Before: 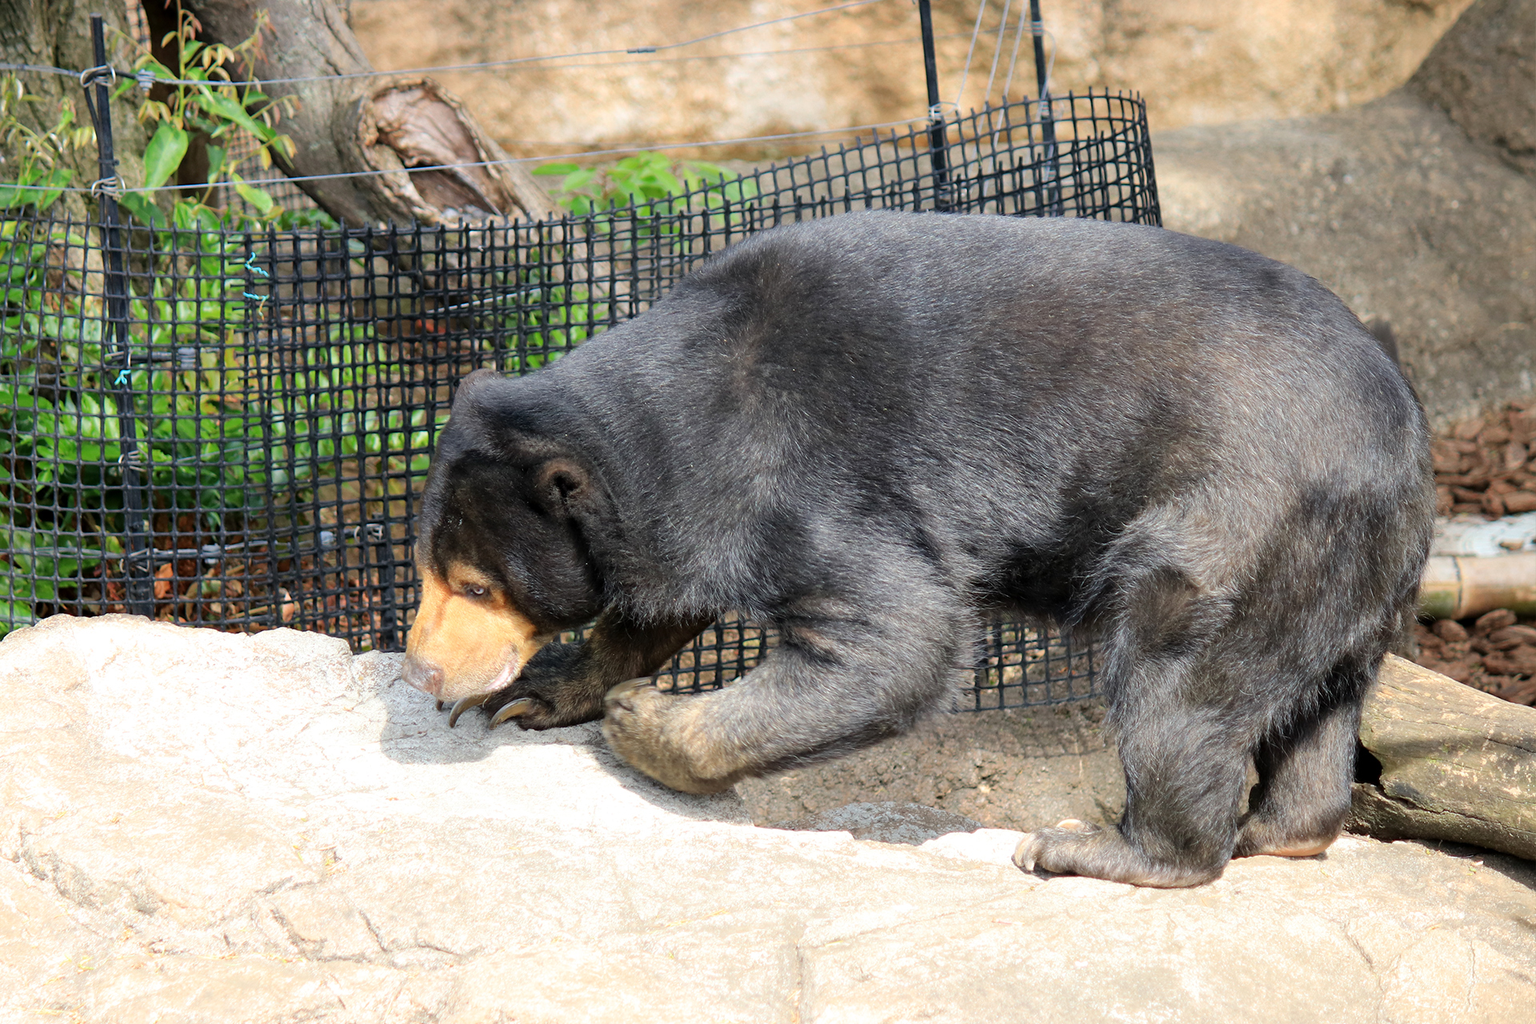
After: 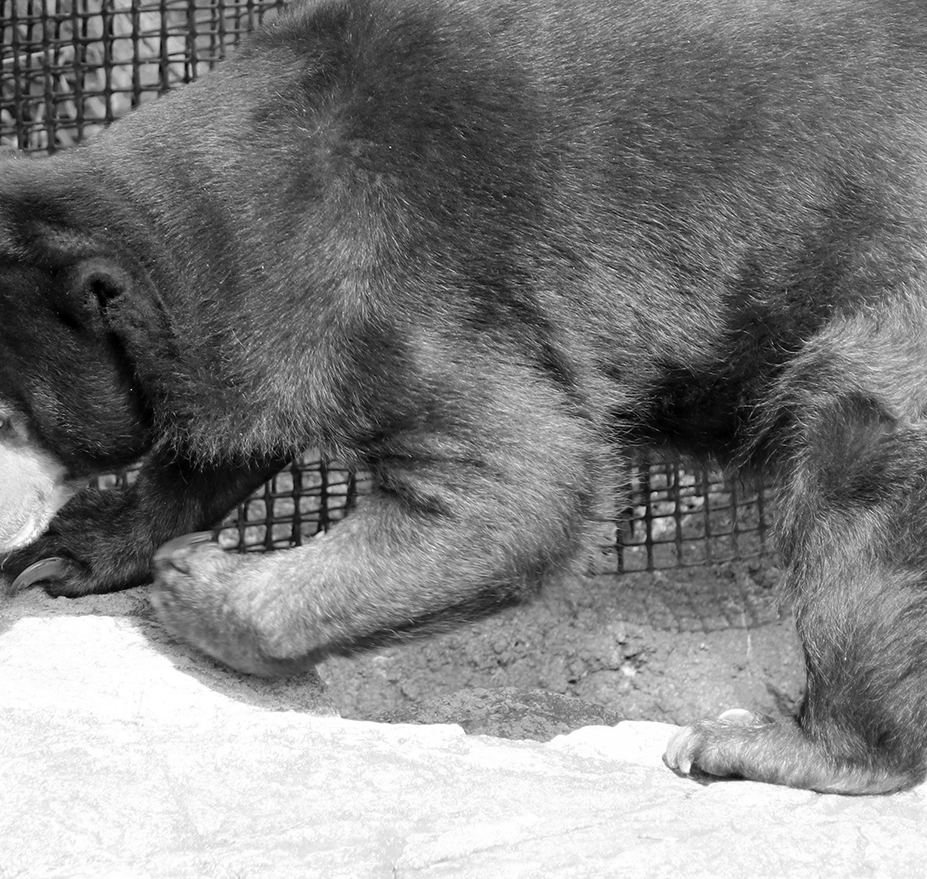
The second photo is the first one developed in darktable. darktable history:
white balance: red 0.988, blue 1.017
crop: left 31.379%, top 24.658%, right 20.326%, bottom 6.628%
monochrome: on, module defaults
